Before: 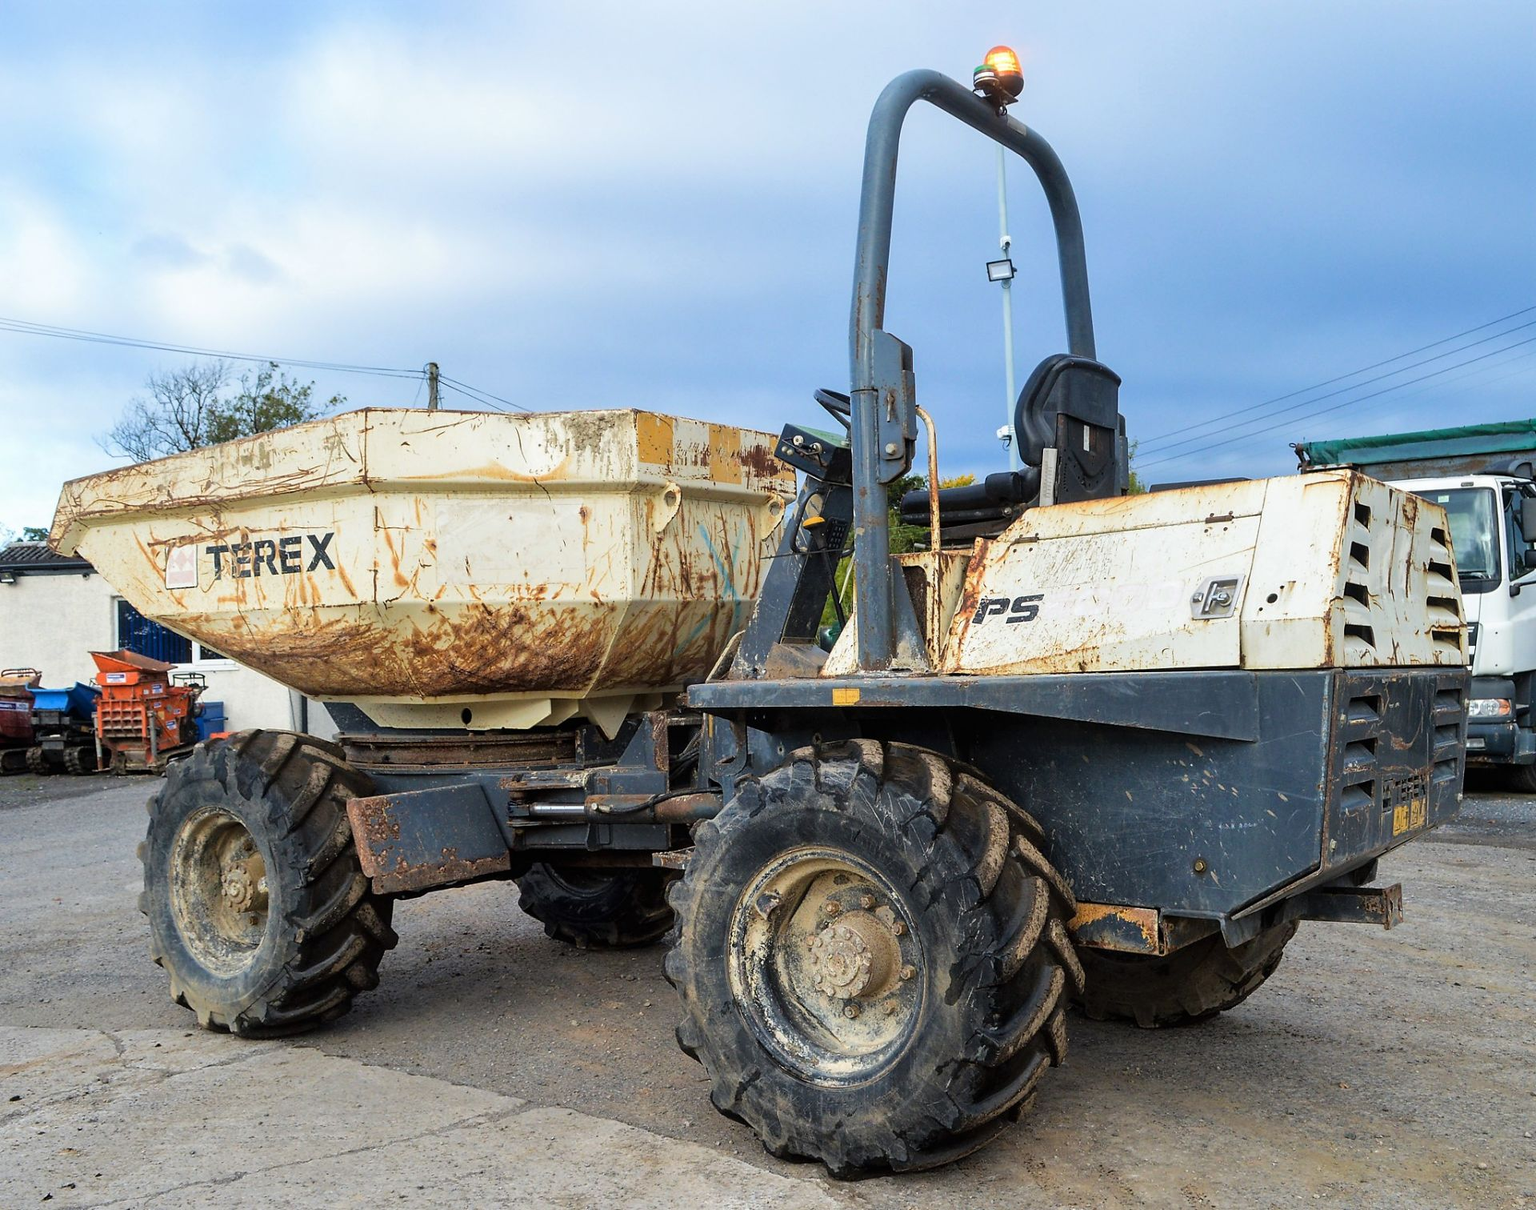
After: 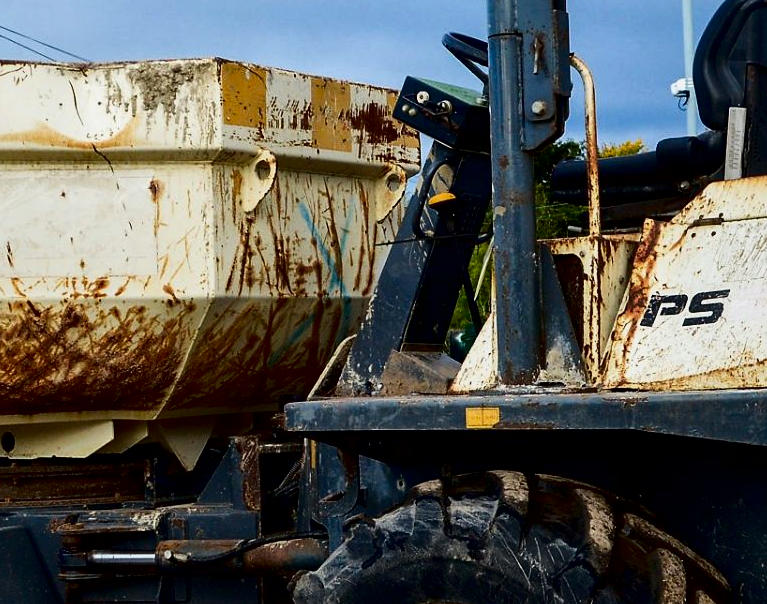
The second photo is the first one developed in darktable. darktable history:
contrast brightness saturation: contrast 0.24, brightness -0.24, saturation 0.14
exposure: black level correction 0.006, exposure -0.226 EV, compensate highlight preservation false
local contrast: mode bilateral grid, contrast 20, coarseness 50, detail 132%, midtone range 0.2
crop: left 30%, top 30%, right 30%, bottom 30%
